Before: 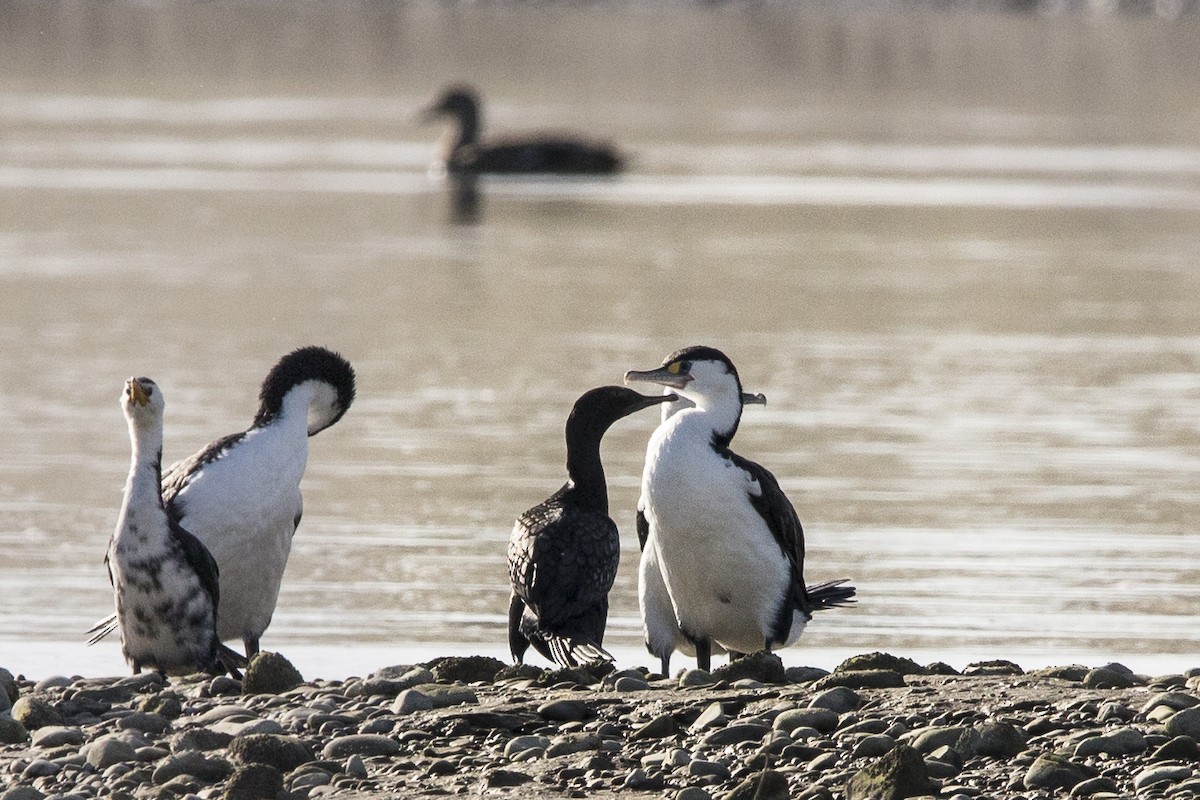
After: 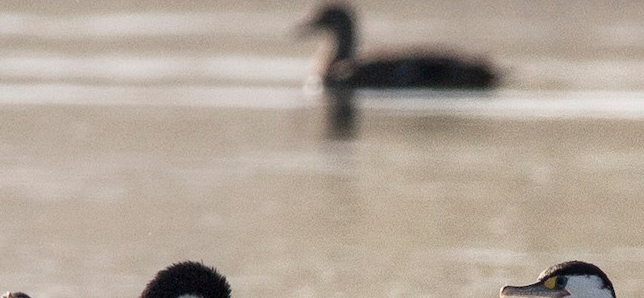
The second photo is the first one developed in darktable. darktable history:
crop: left 10.336%, top 10.645%, right 35.989%, bottom 52.064%
